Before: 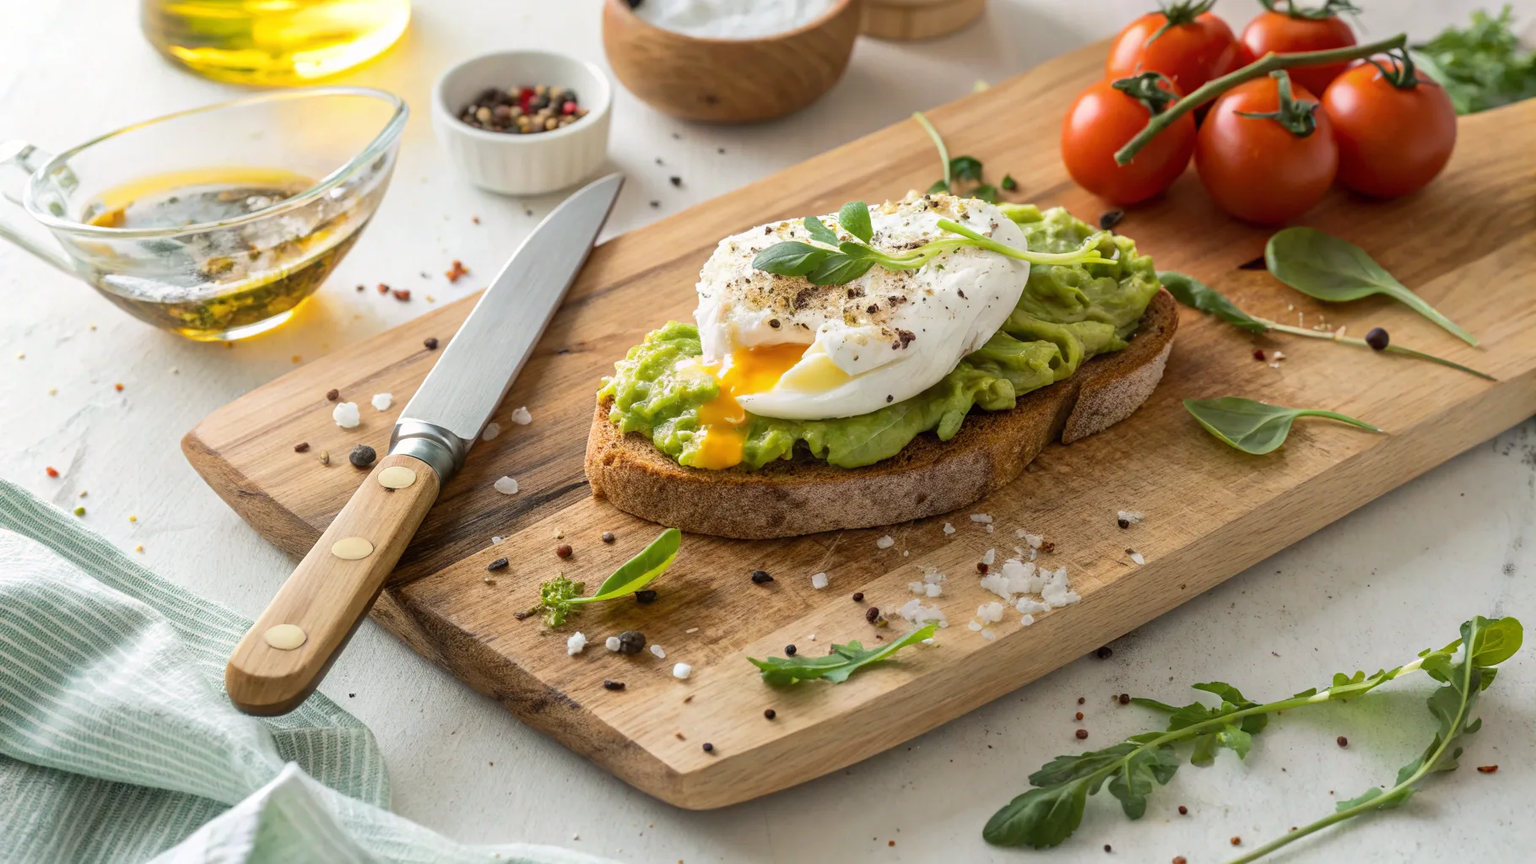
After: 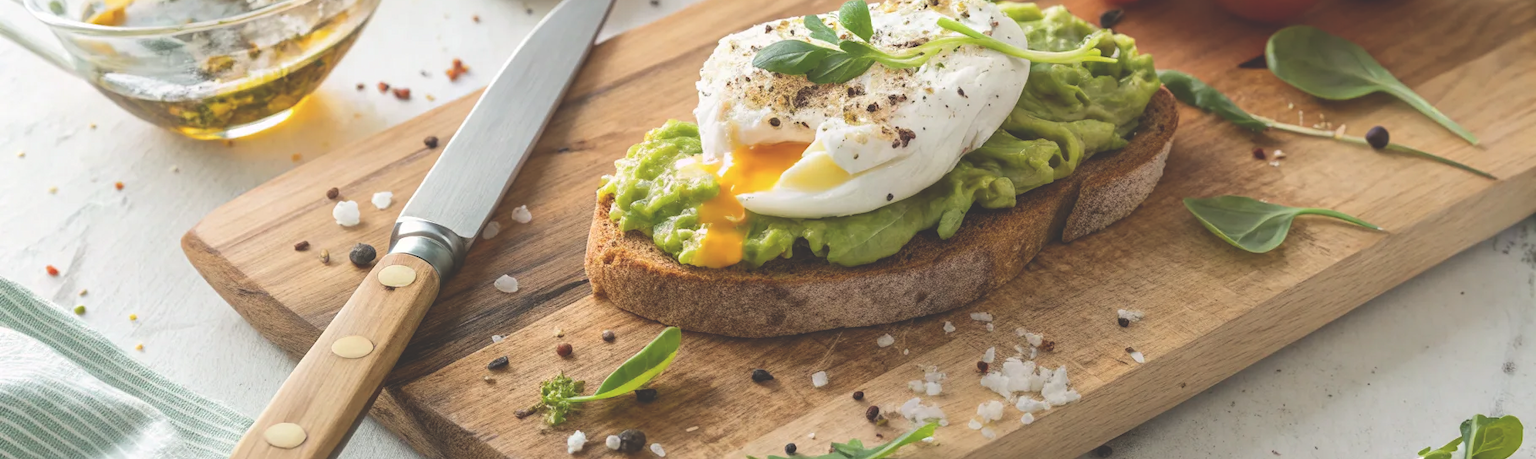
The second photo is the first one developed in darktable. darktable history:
exposure: black level correction -0.03, compensate highlight preservation false
crop and rotate: top 23.379%, bottom 23.377%
